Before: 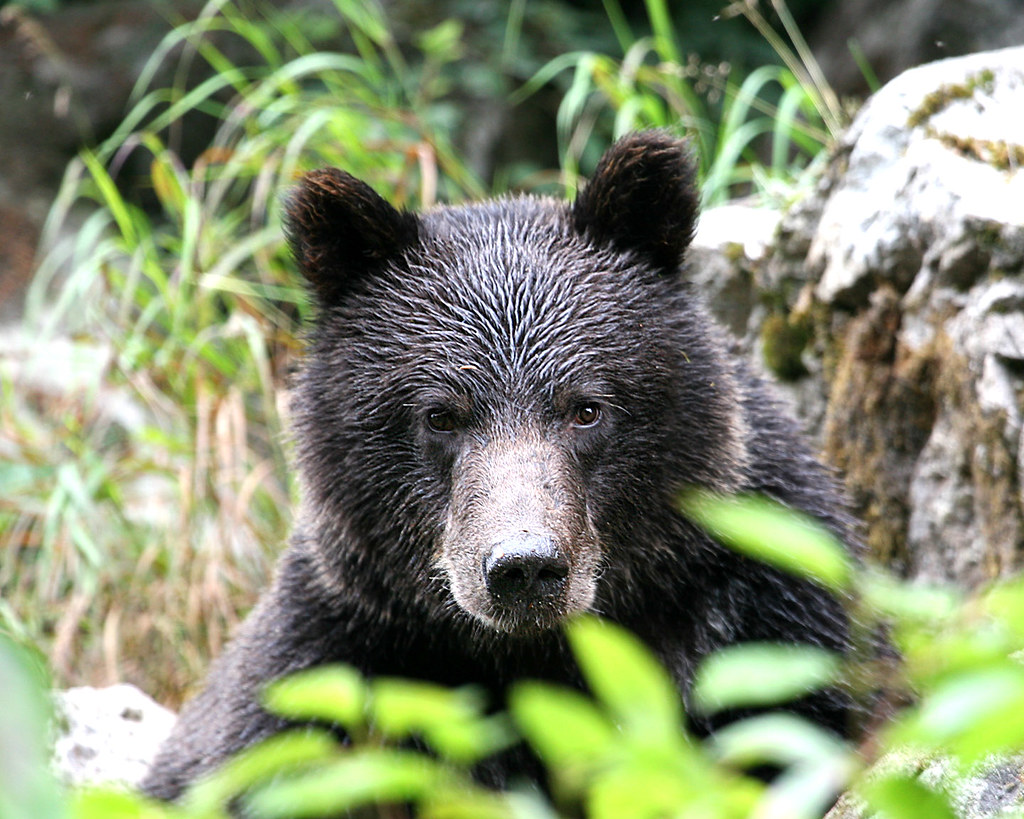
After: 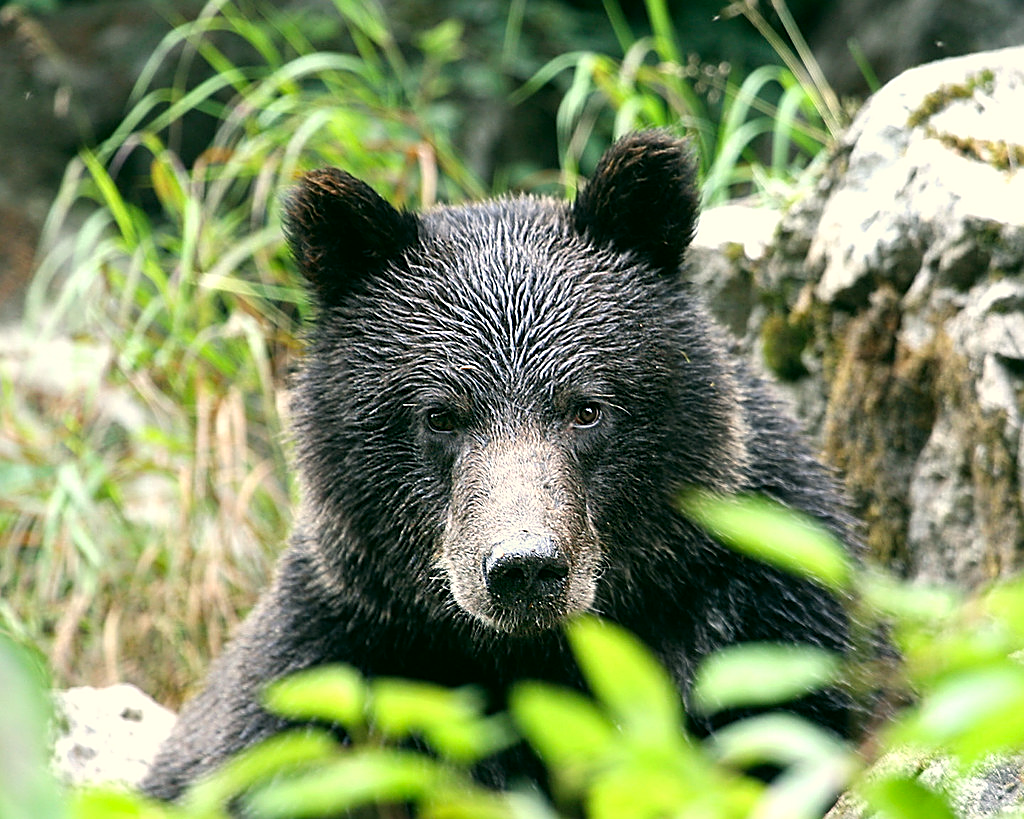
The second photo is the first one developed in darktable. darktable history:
sharpen: amount 0.6
color correction: highlights a* -0.482, highlights b* 9.48, shadows a* -9.48, shadows b* 0.803
